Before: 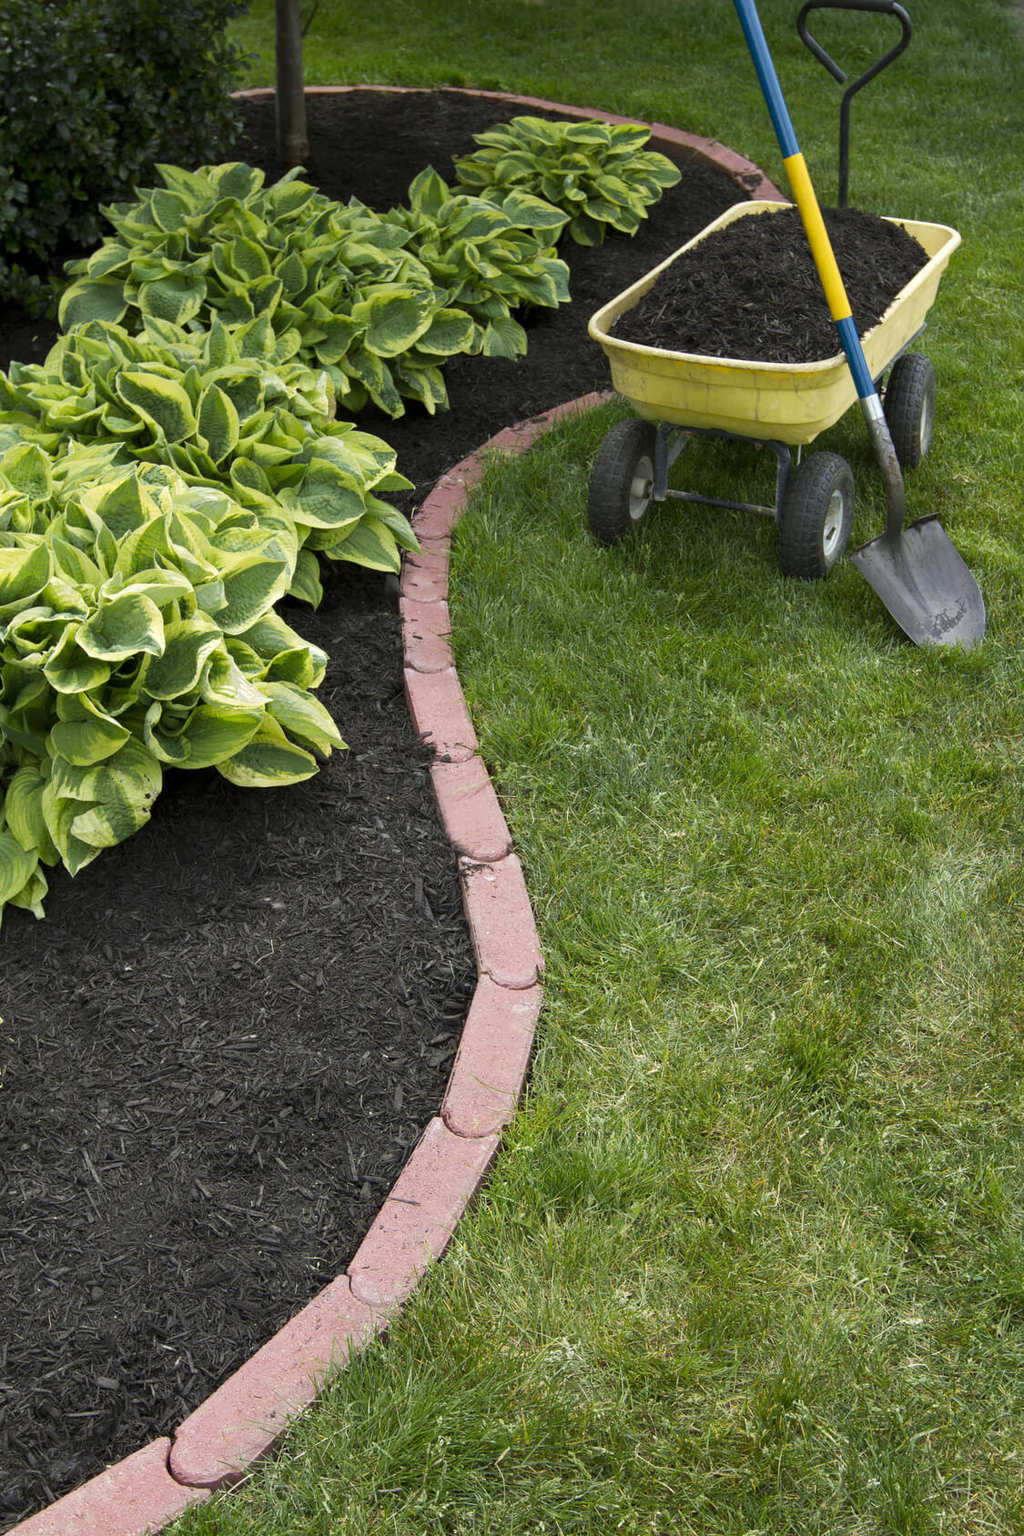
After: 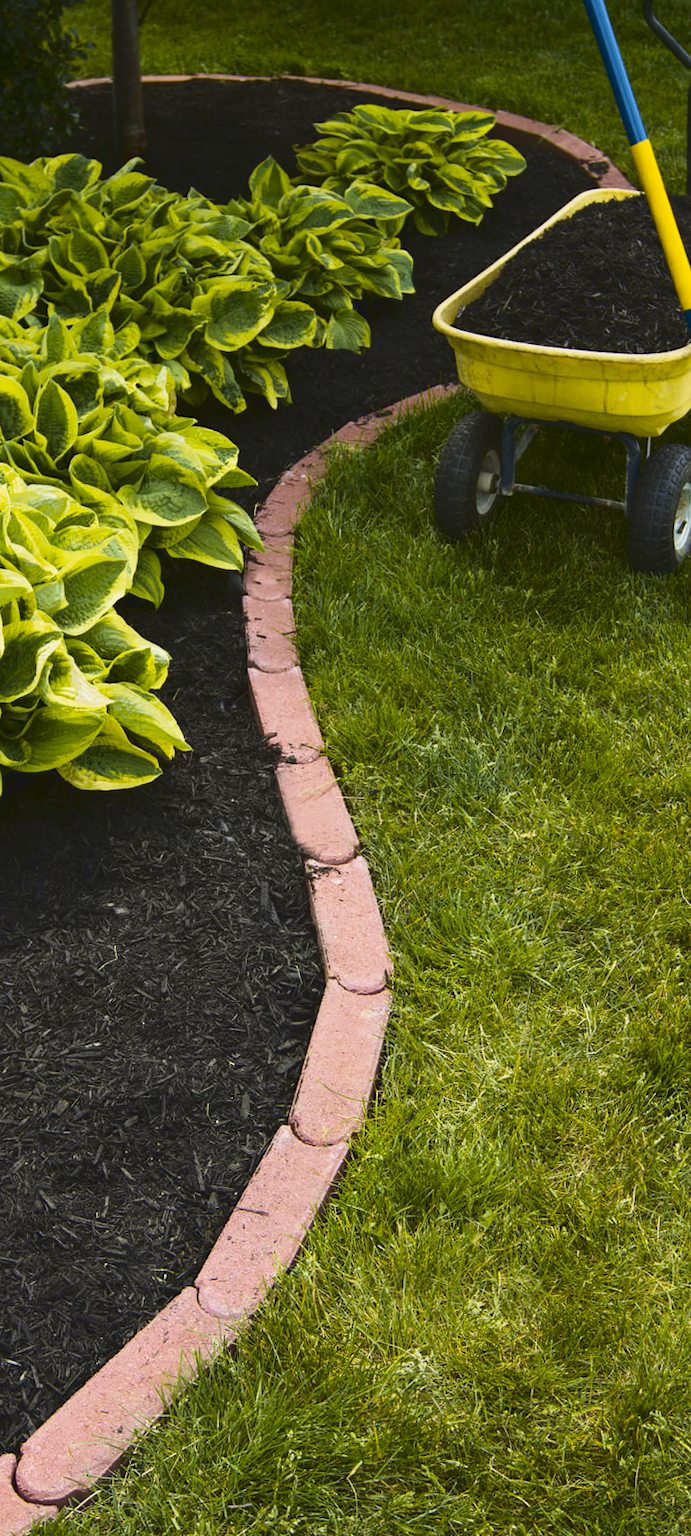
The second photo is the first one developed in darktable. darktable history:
rotate and perspective: rotation -0.45°, automatic cropping original format, crop left 0.008, crop right 0.992, crop top 0.012, crop bottom 0.988
crop and rotate: left 15.546%, right 17.787%
velvia: on, module defaults
tone curve: curves: ch0 [(0, 0.072) (0.249, 0.176) (0.518, 0.489) (0.832, 0.854) (1, 0.948)], color space Lab, linked channels, preserve colors none
color contrast: green-magenta contrast 0.8, blue-yellow contrast 1.1, unbound 0
contrast brightness saturation: saturation -0.1
color balance rgb: perceptual saturation grading › global saturation 30%, global vibrance 30%
